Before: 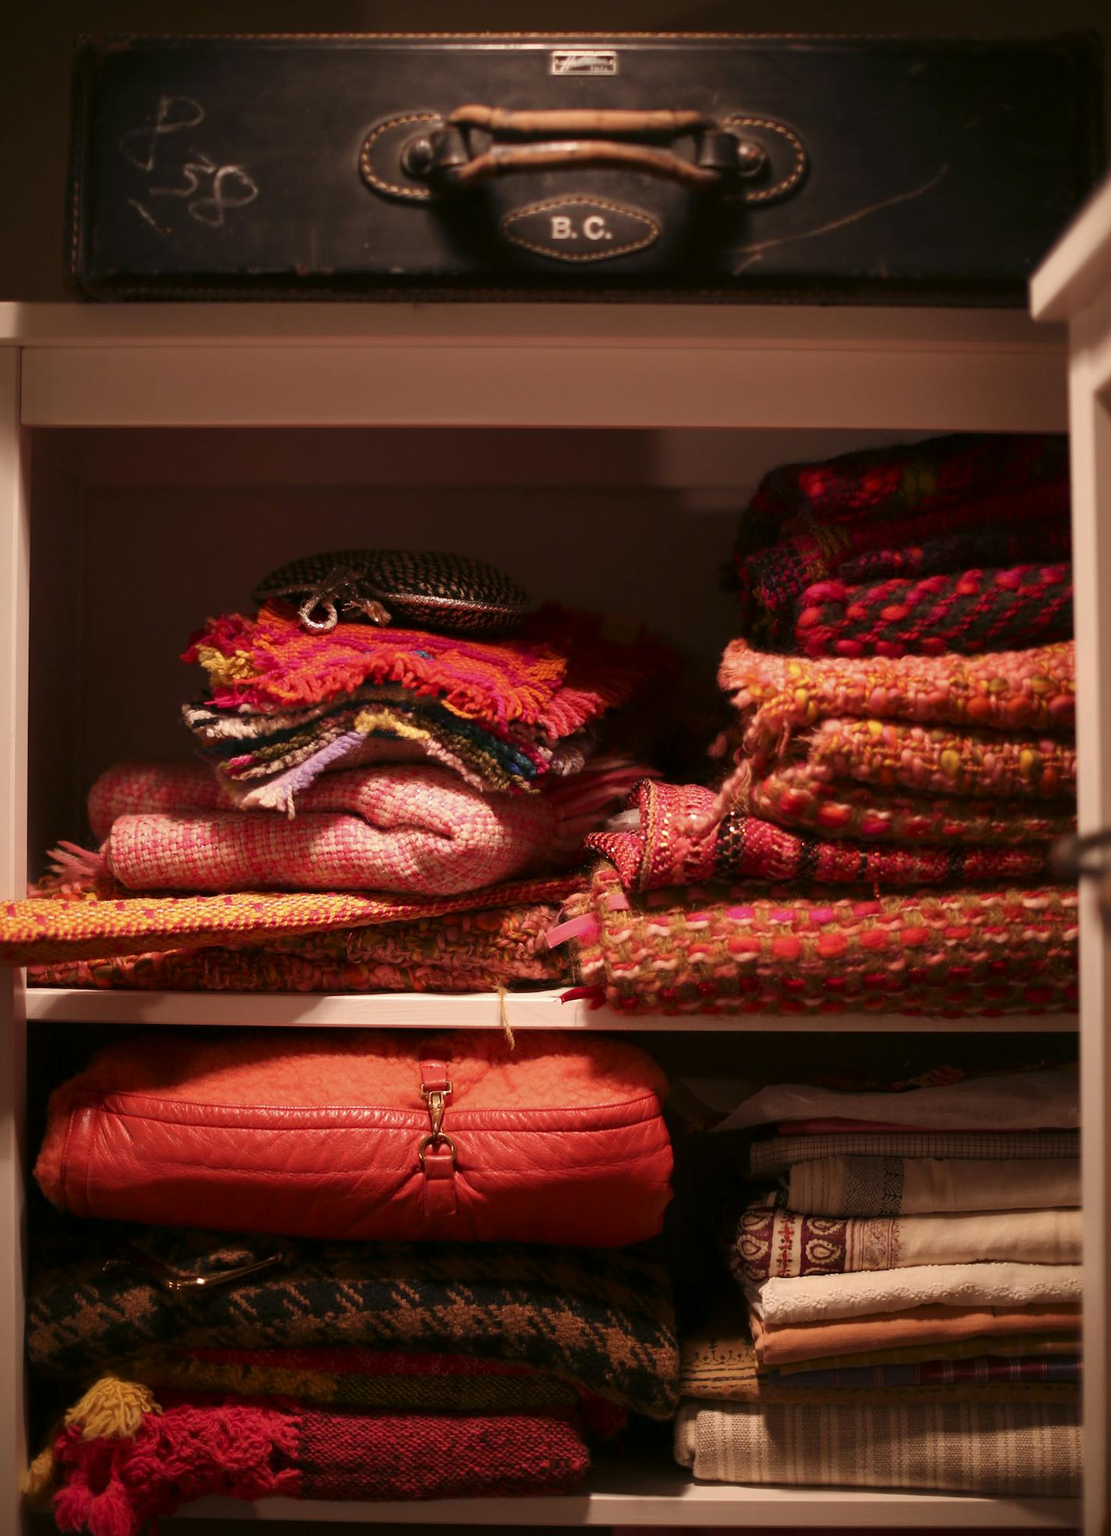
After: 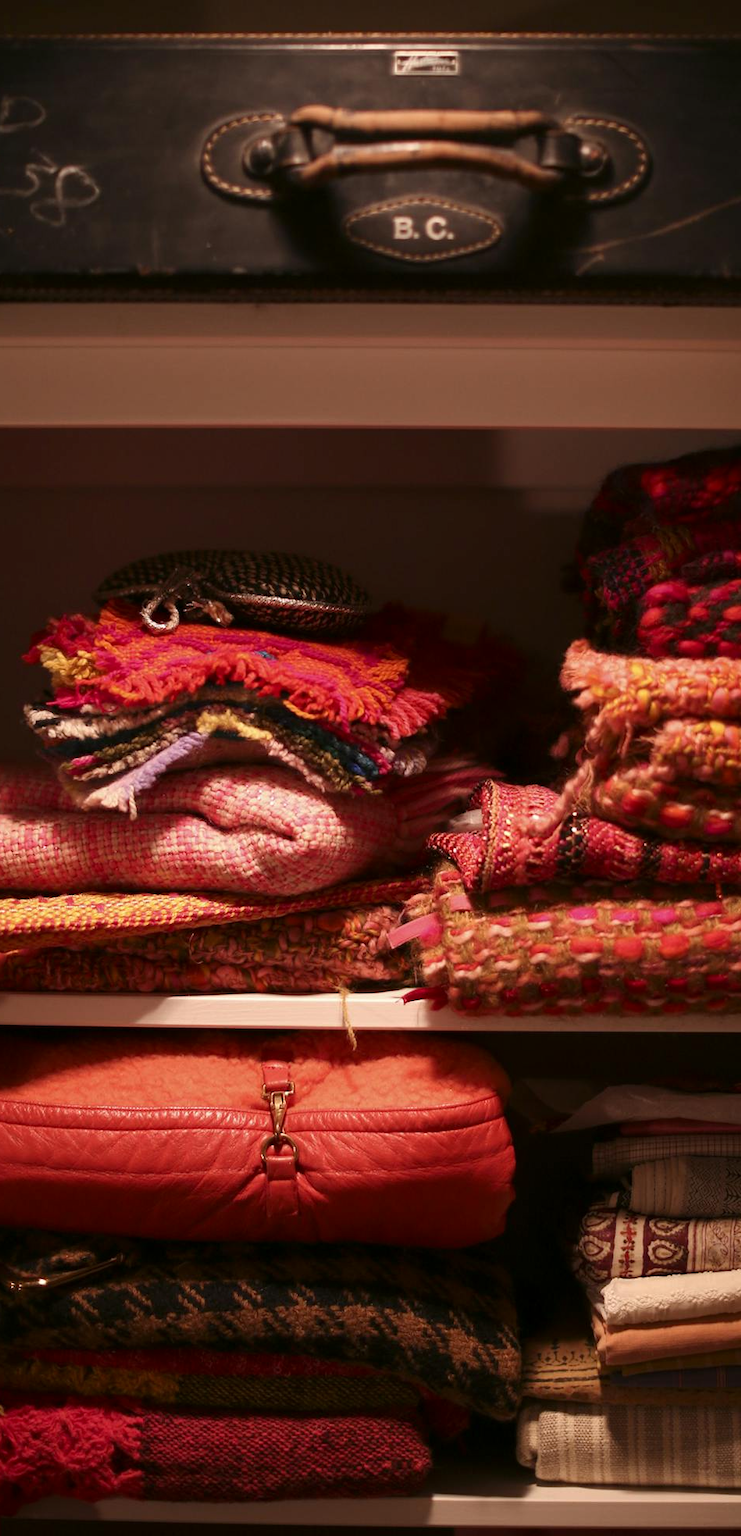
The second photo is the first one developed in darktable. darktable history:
crop and rotate: left 14.292%, right 19.041%
contrast brightness saturation: contrast 0.07
